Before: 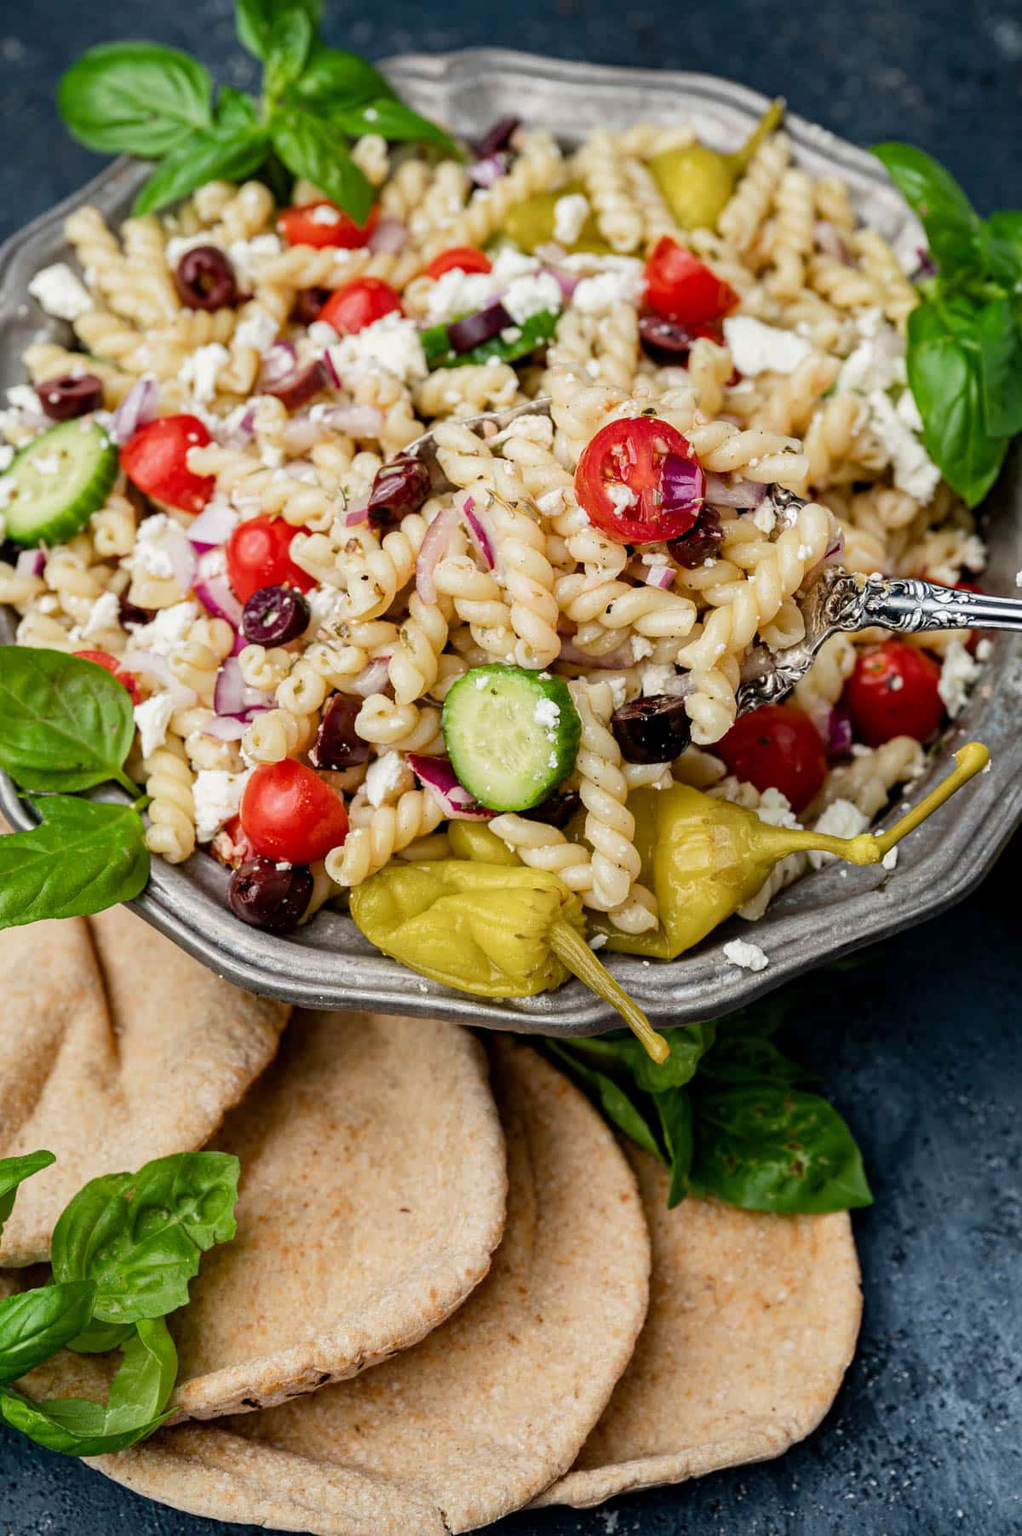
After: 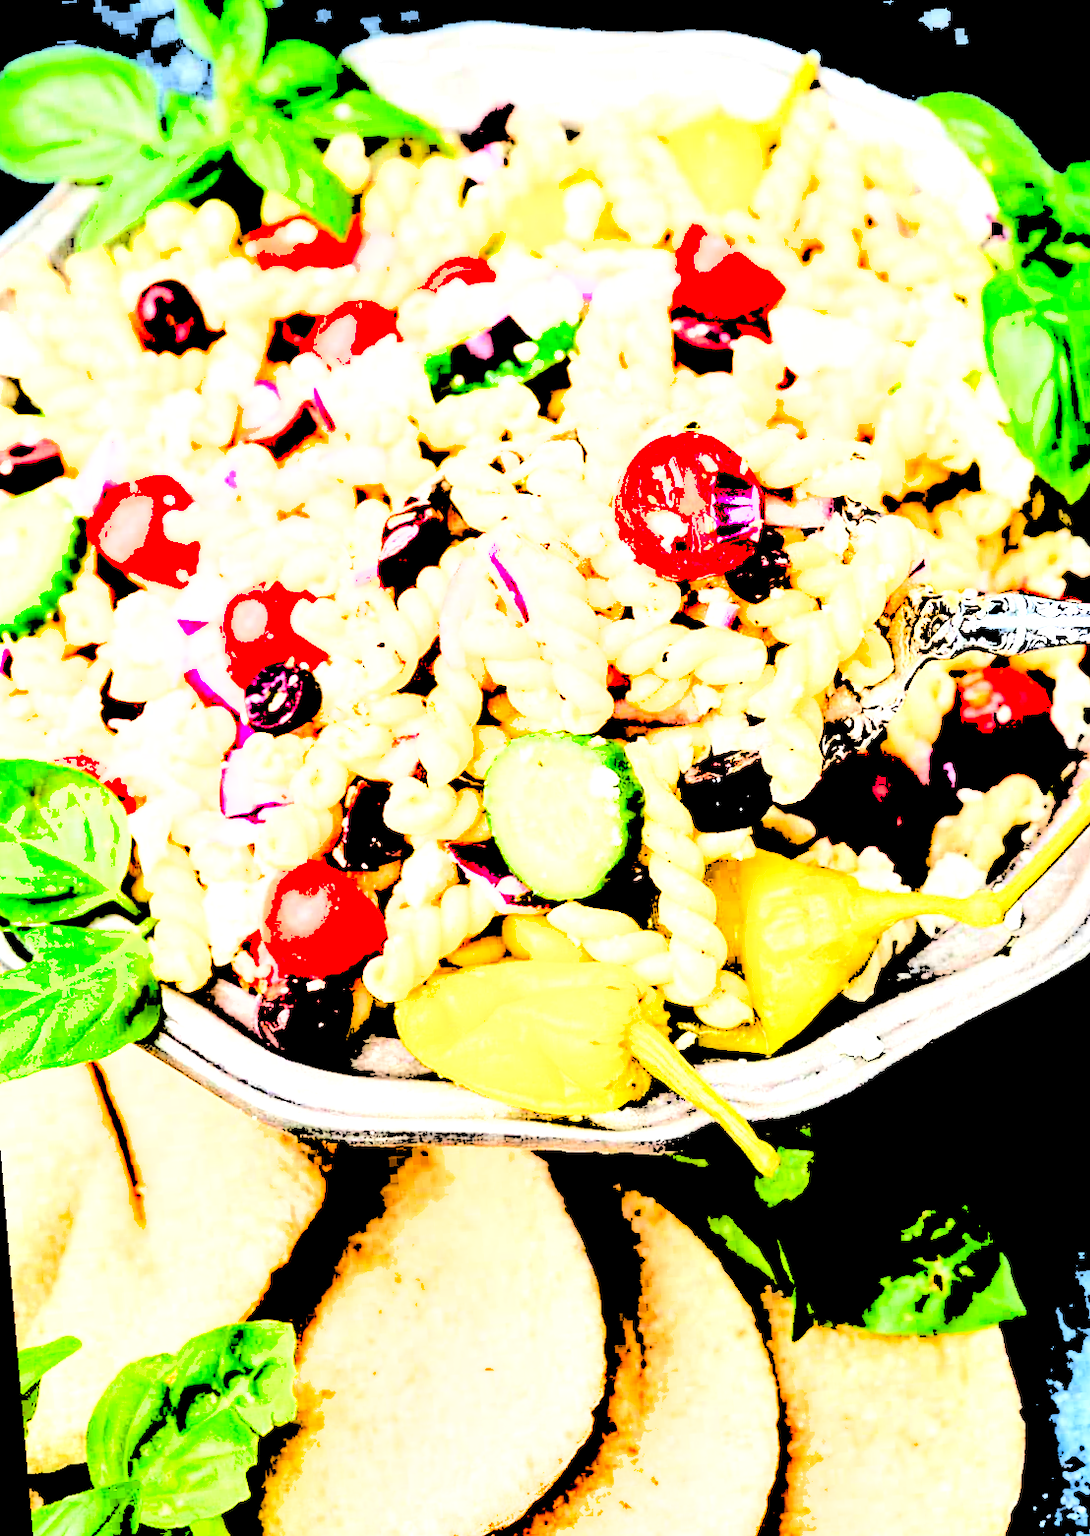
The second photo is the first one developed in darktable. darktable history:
filmic rgb: black relative exposure -7.65 EV, white relative exposure 4.56 EV, hardness 3.61, contrast 1.05
crop and rotate: left 7.196%, top 4.574%, right 10.605%, bottom 13.178%
rotate and perspective: rotation -4.86°, automatic cropping off
levels: levels [0.246, 0.246, 0.506]
shadows and highlights: shadows 75, highlights -60.85, soften with gaussian
